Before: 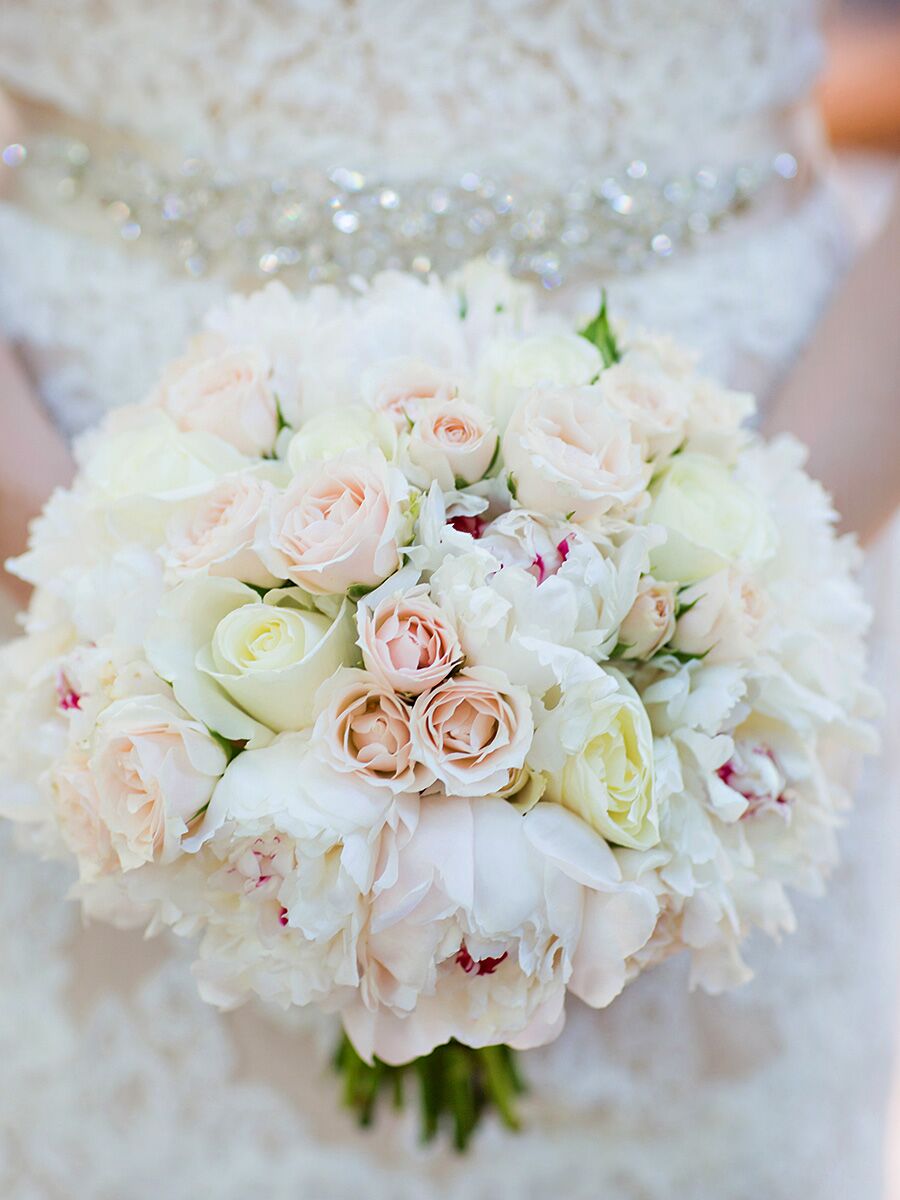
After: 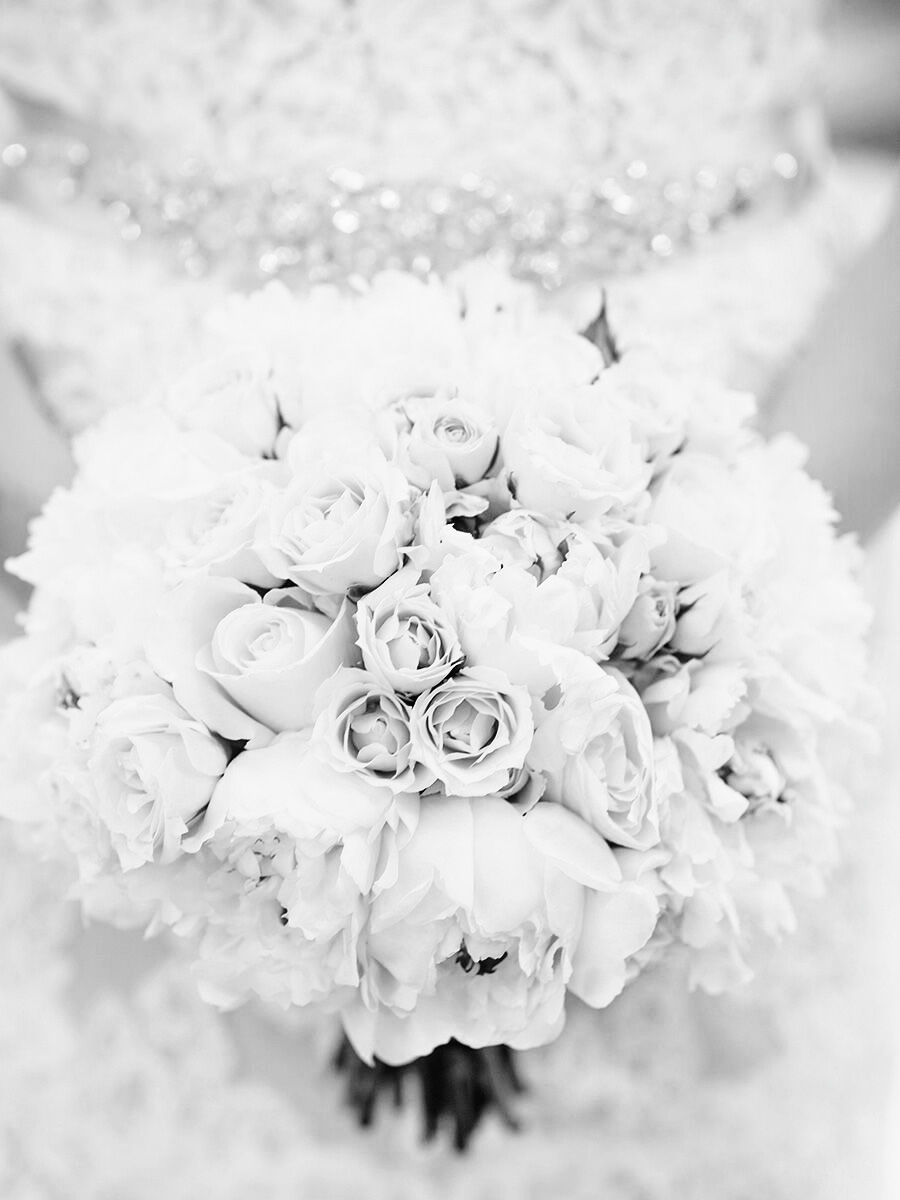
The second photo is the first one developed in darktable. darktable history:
tone curve: curves: ch0 [(0, 0.016) (0.11, 0.039) (0.259, 0.235) (0.383, 0.437) (0.499, 0.597) (0.733, 0.867) (0.843, 0.948) (1, 1)], color space Lab, linked channels, preserve colors none
color calibration "t3mujinpack channel mixer": output gray [0.22, 0.42, 0.37, 0], gray › normalize channels true, illuminant same as pipeline (D50), adaptation XYZ, x 0.346, y 0.359, gamut compression 0
